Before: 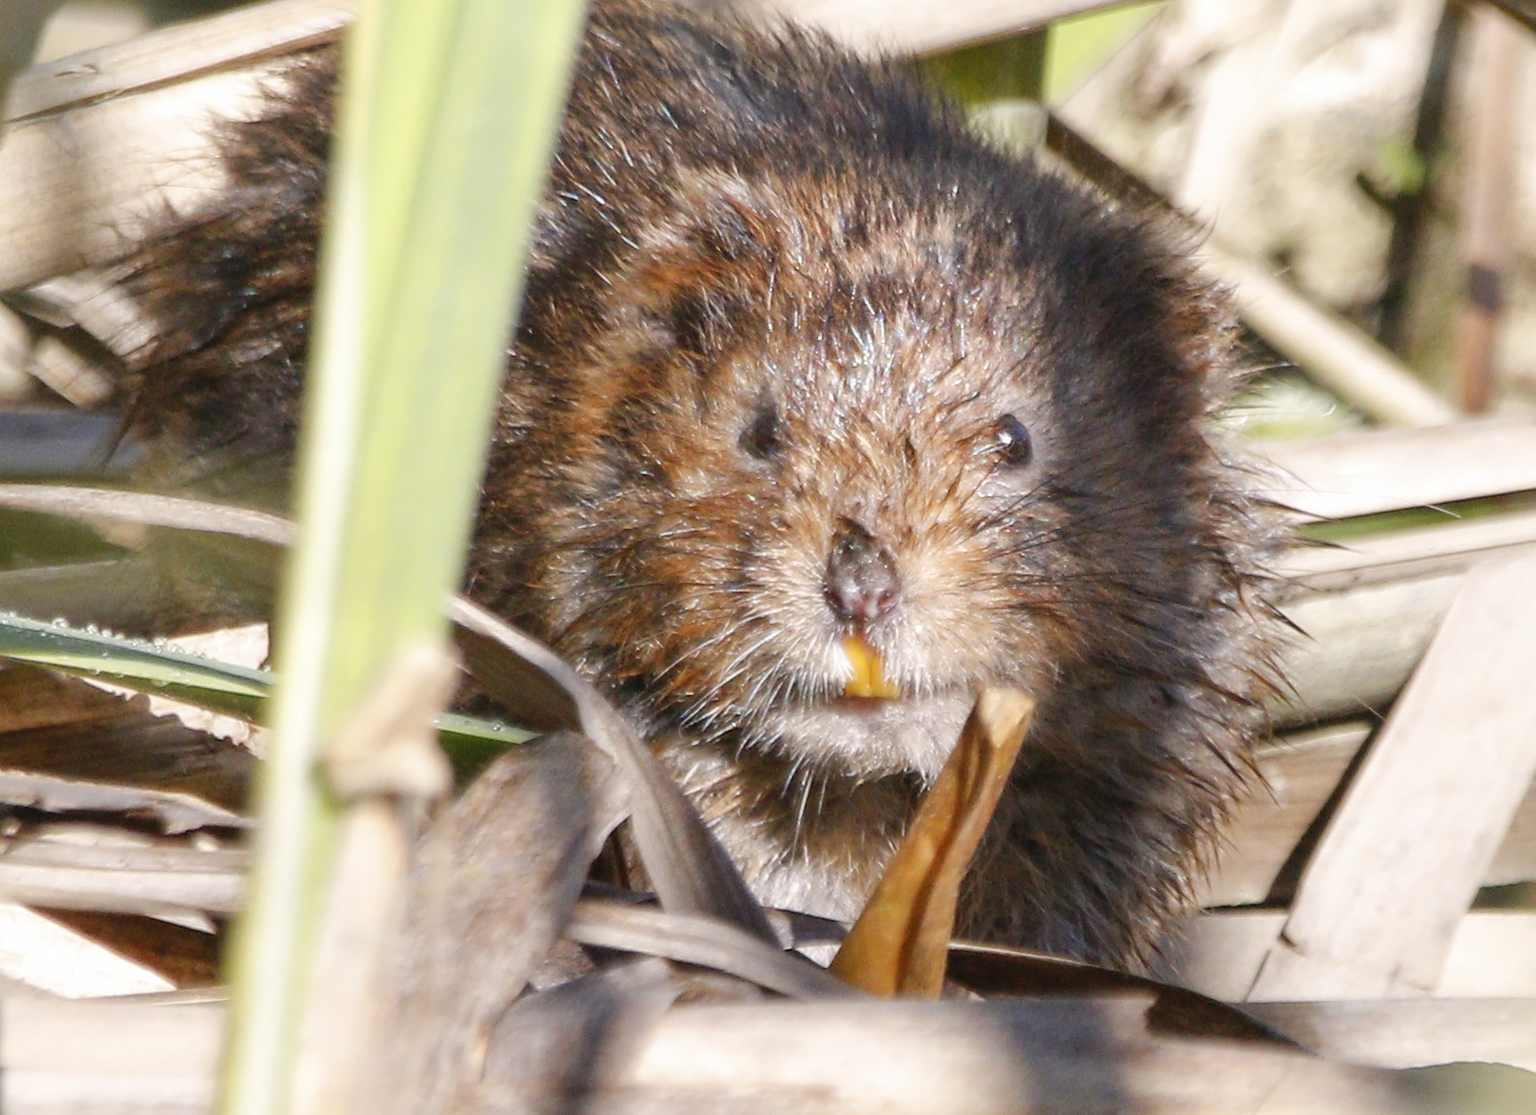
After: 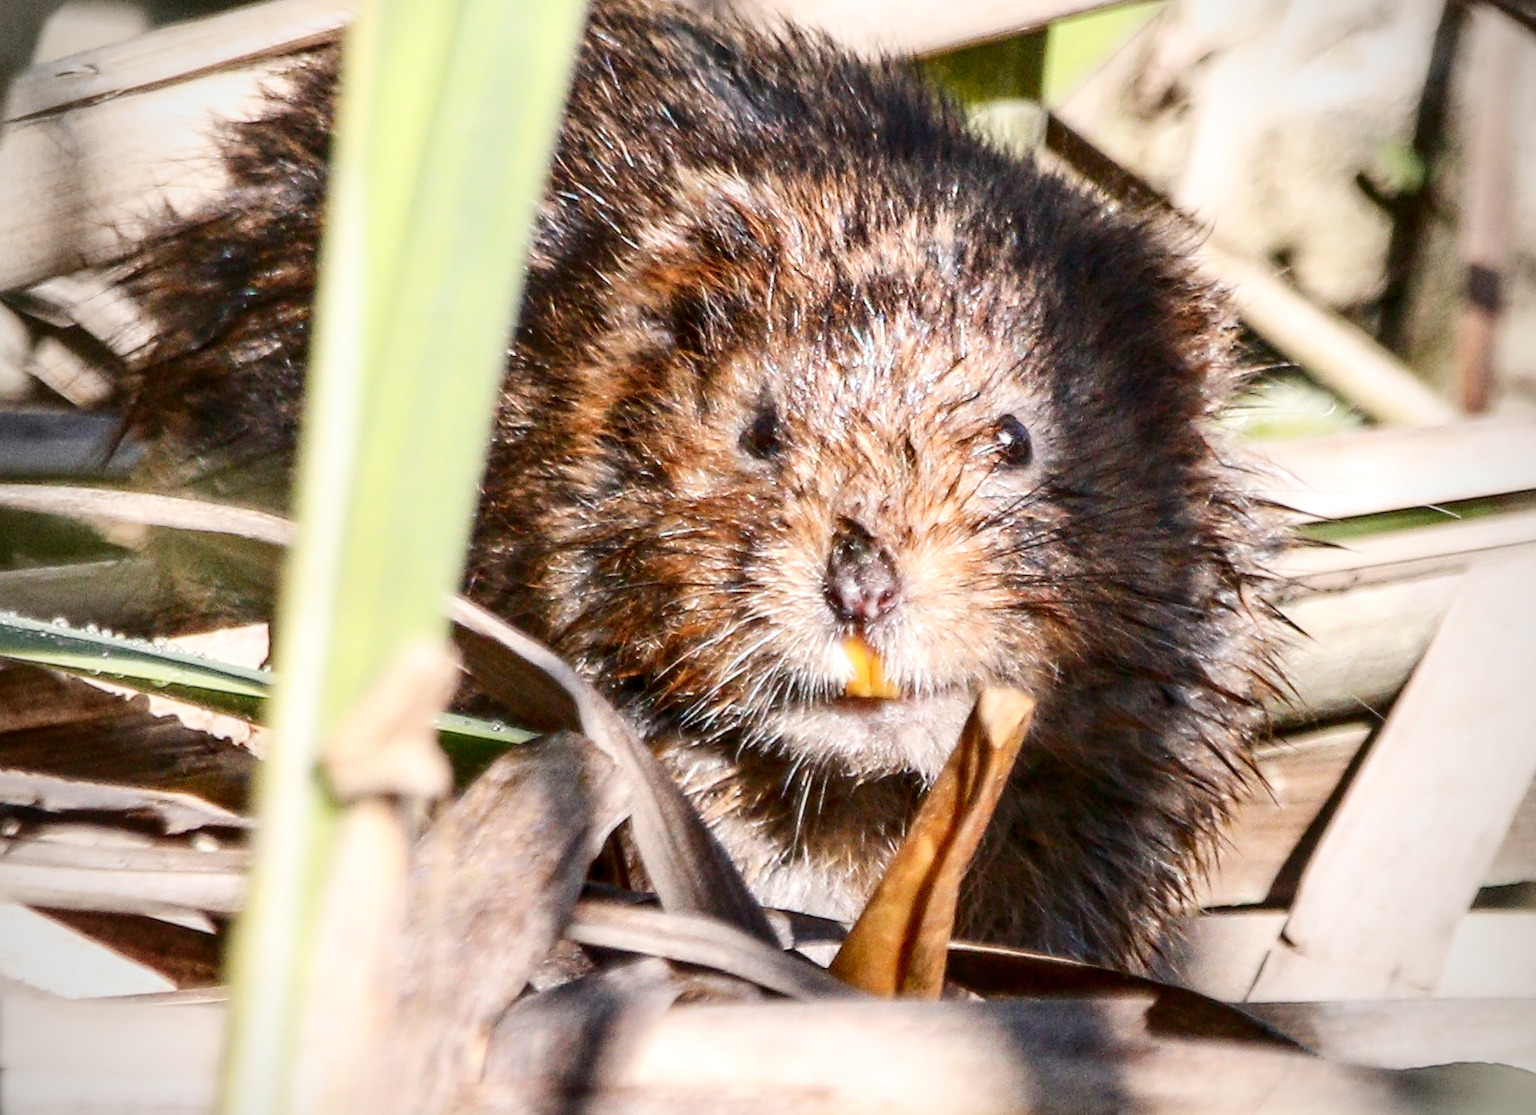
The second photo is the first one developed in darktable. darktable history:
vignetting: on, module defaults
contrast brightness saturation: contrast 0.28
local contrast: detail 130%
